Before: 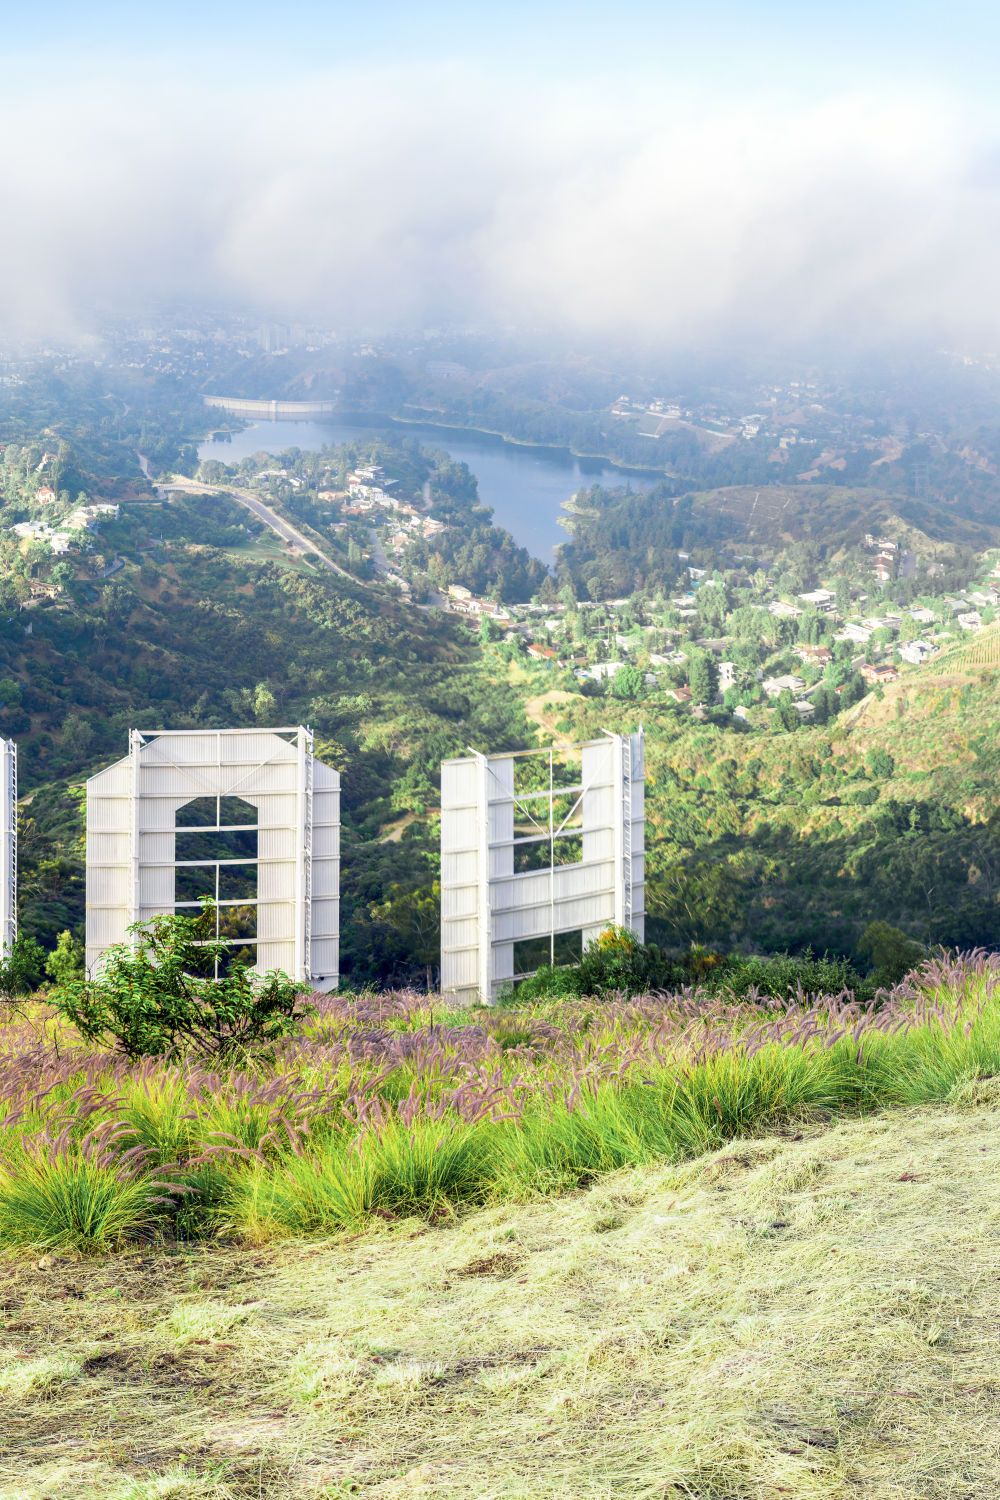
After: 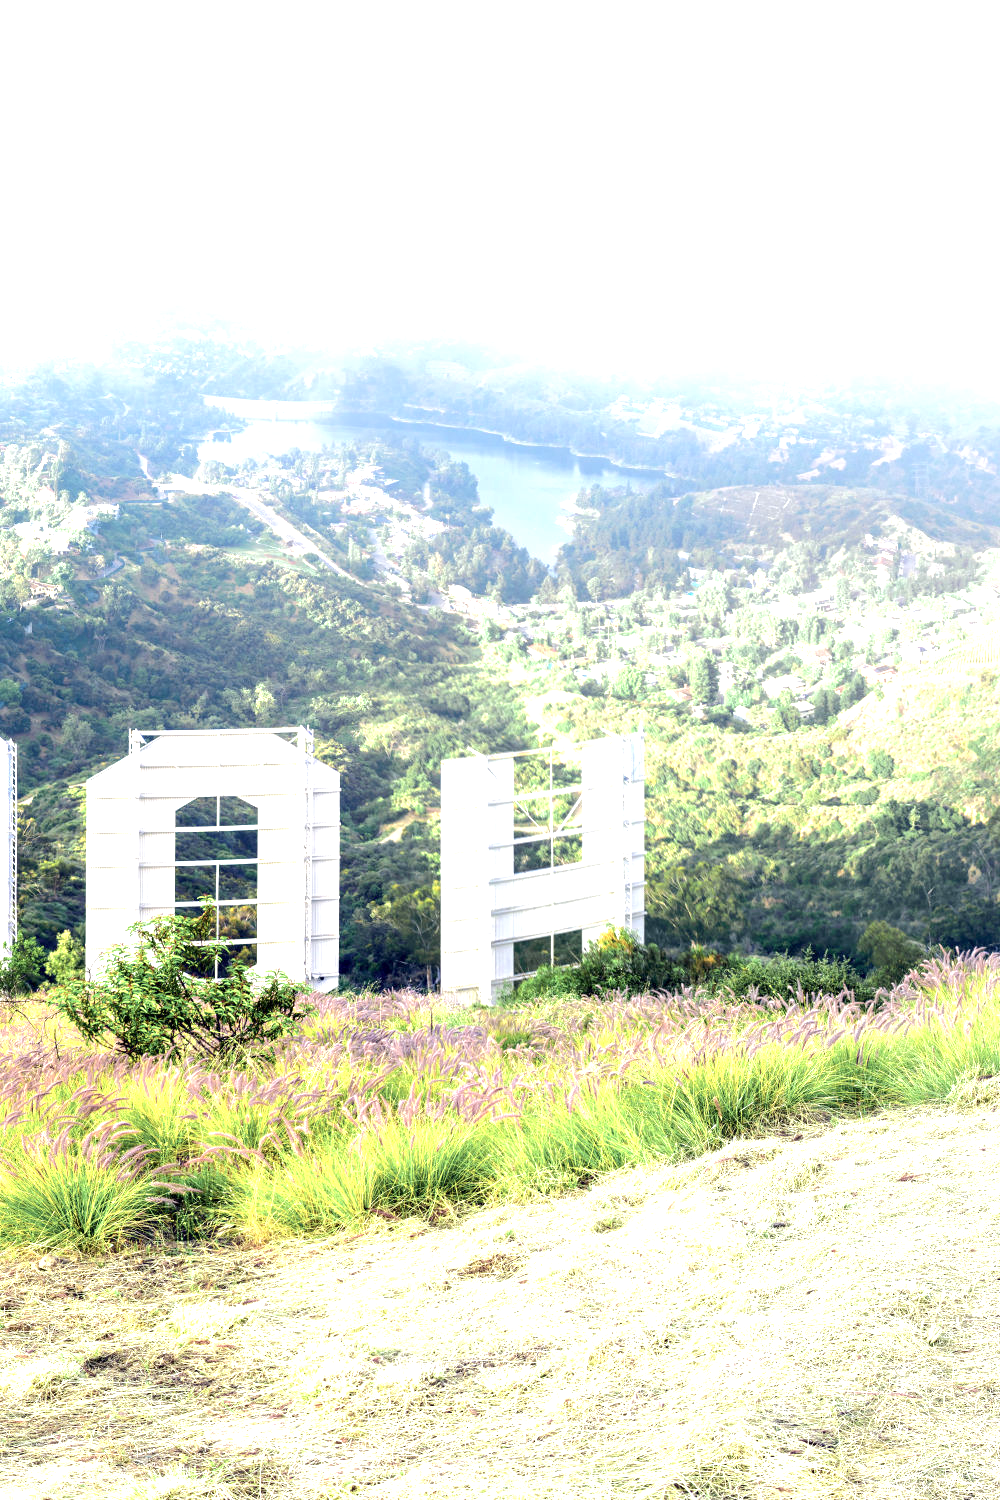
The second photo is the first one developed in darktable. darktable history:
base curve: curves: ch0 [(0, 0) (0.235, 0.266) (0.503, 0.496) (0.786, 0.72) (1, 1)]
exposure: black level correction 0.001, exposure 1.129 EV, compensate exposure bias true, compensate highlight preservation false
contrast brightness saturation: contrast 0.11, saturation -0.17
